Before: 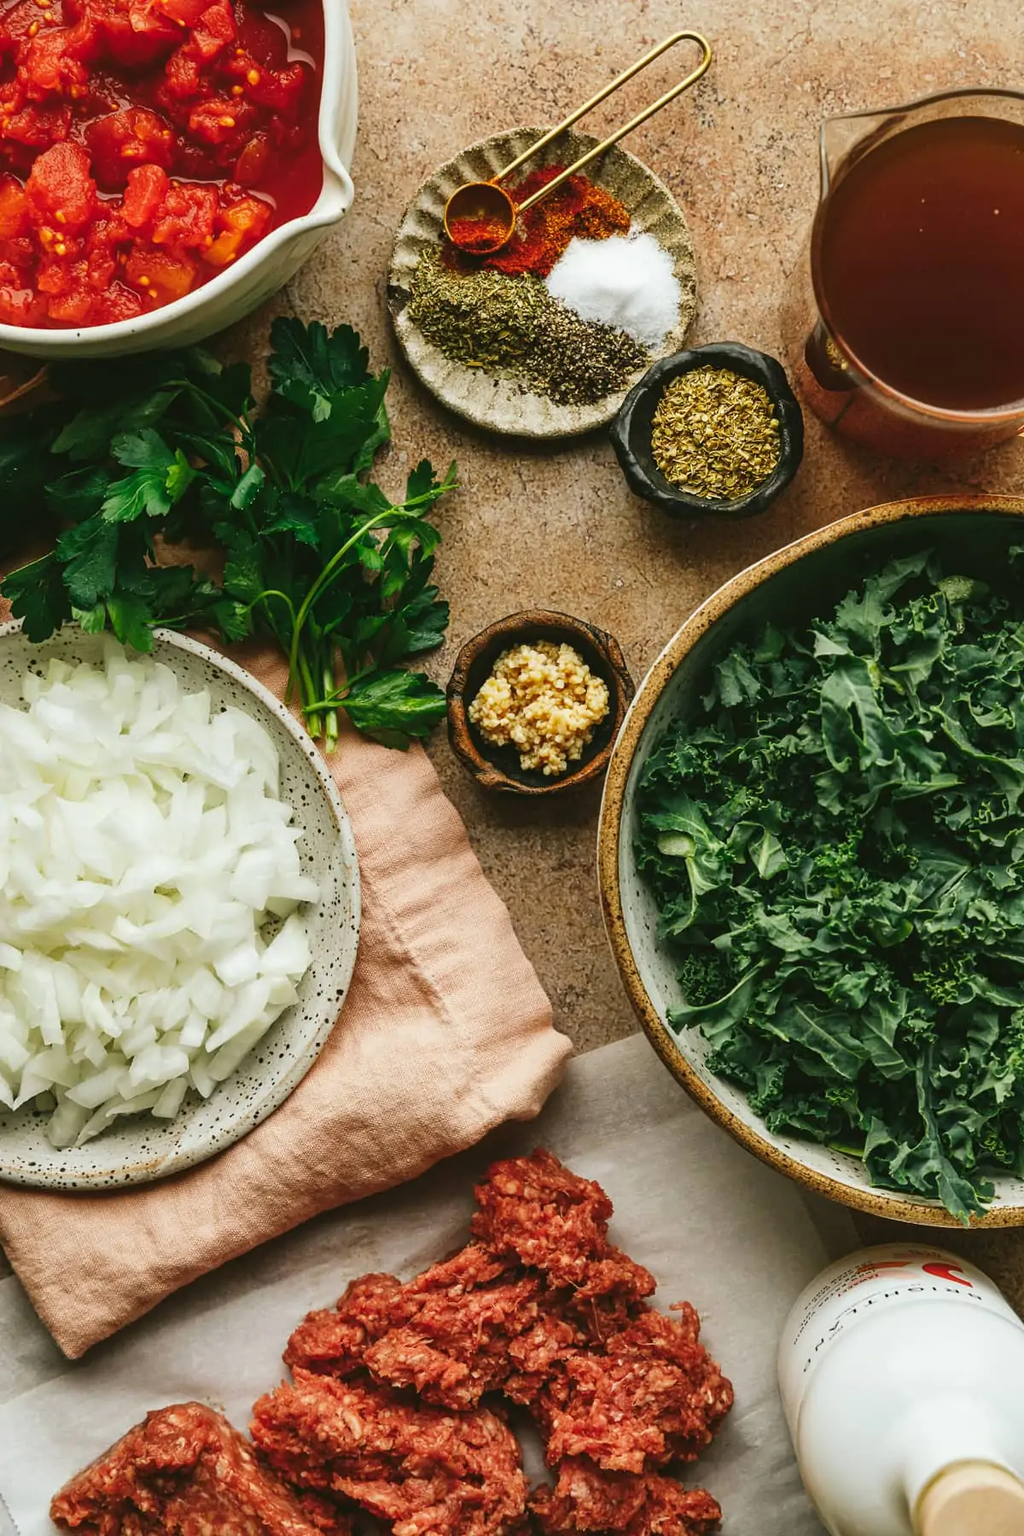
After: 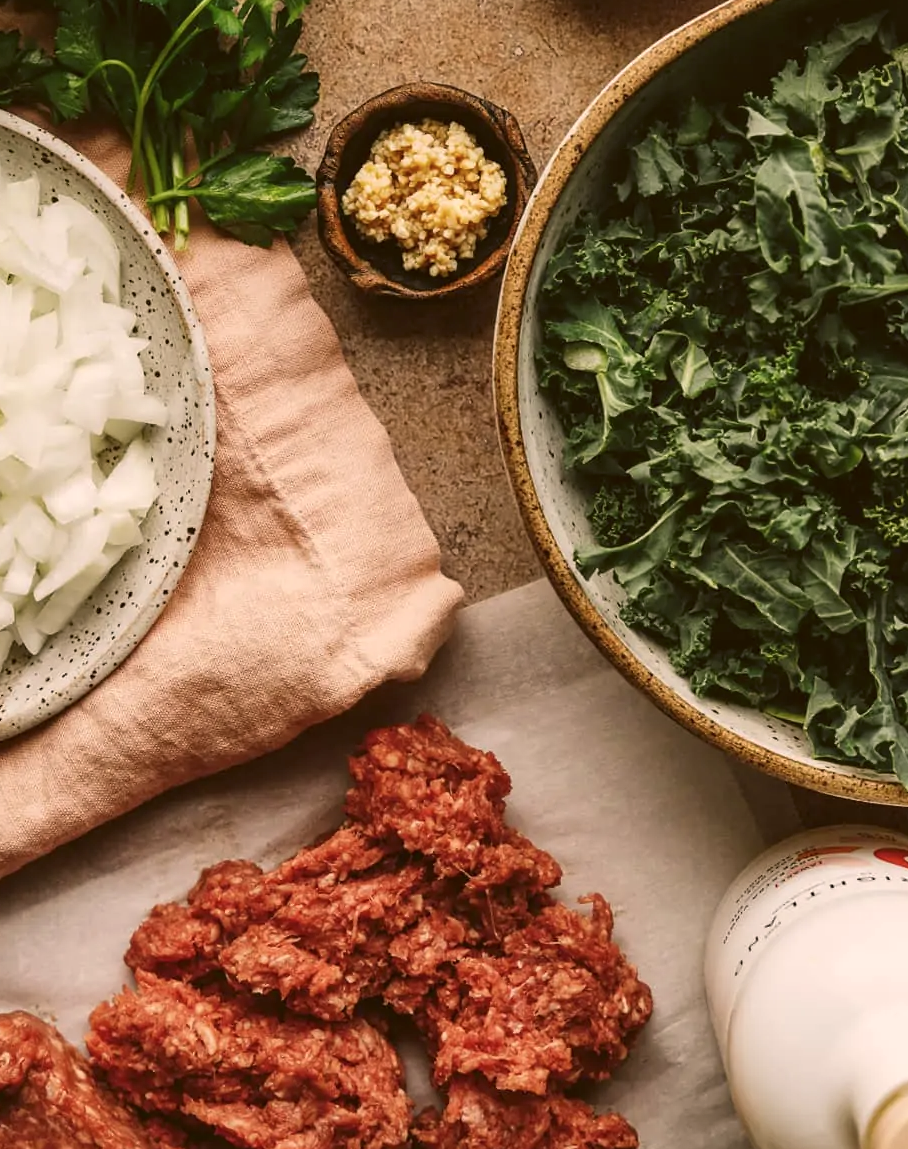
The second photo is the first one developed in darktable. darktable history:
crop and rotate: left 17.299%, top 35.115%, right 7.015%, bottom 1.024%
color correction: highlights a* 10.21, highlights b* 9.79, shadows a* 8.61, shadows b* 7.88, saturation 0.8
